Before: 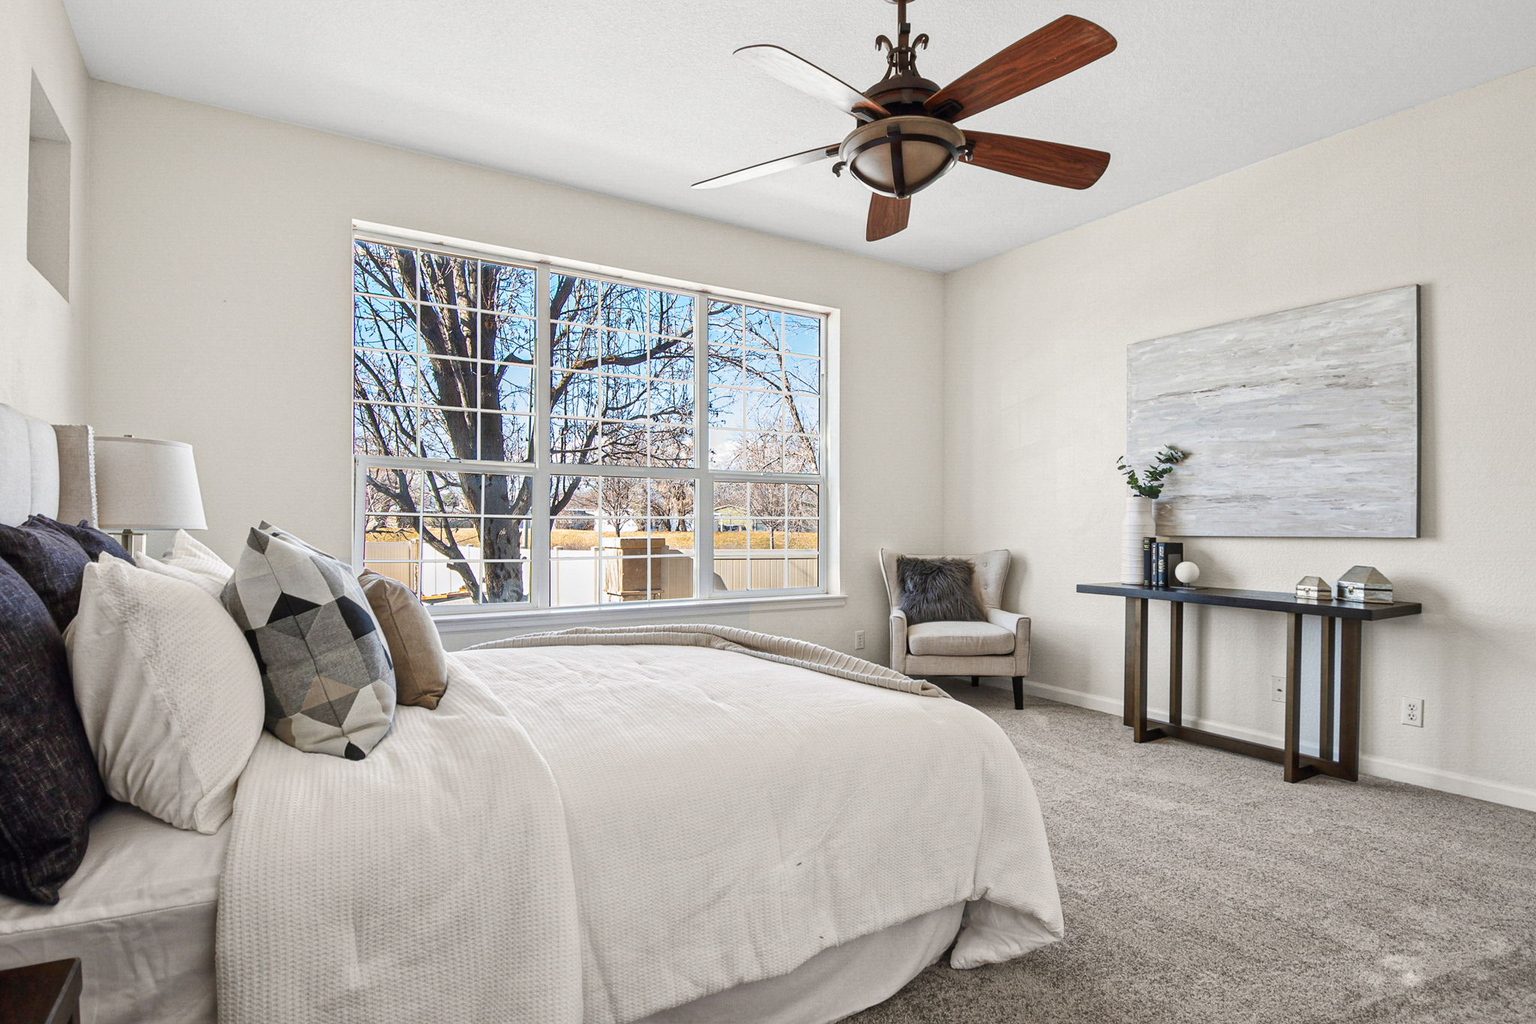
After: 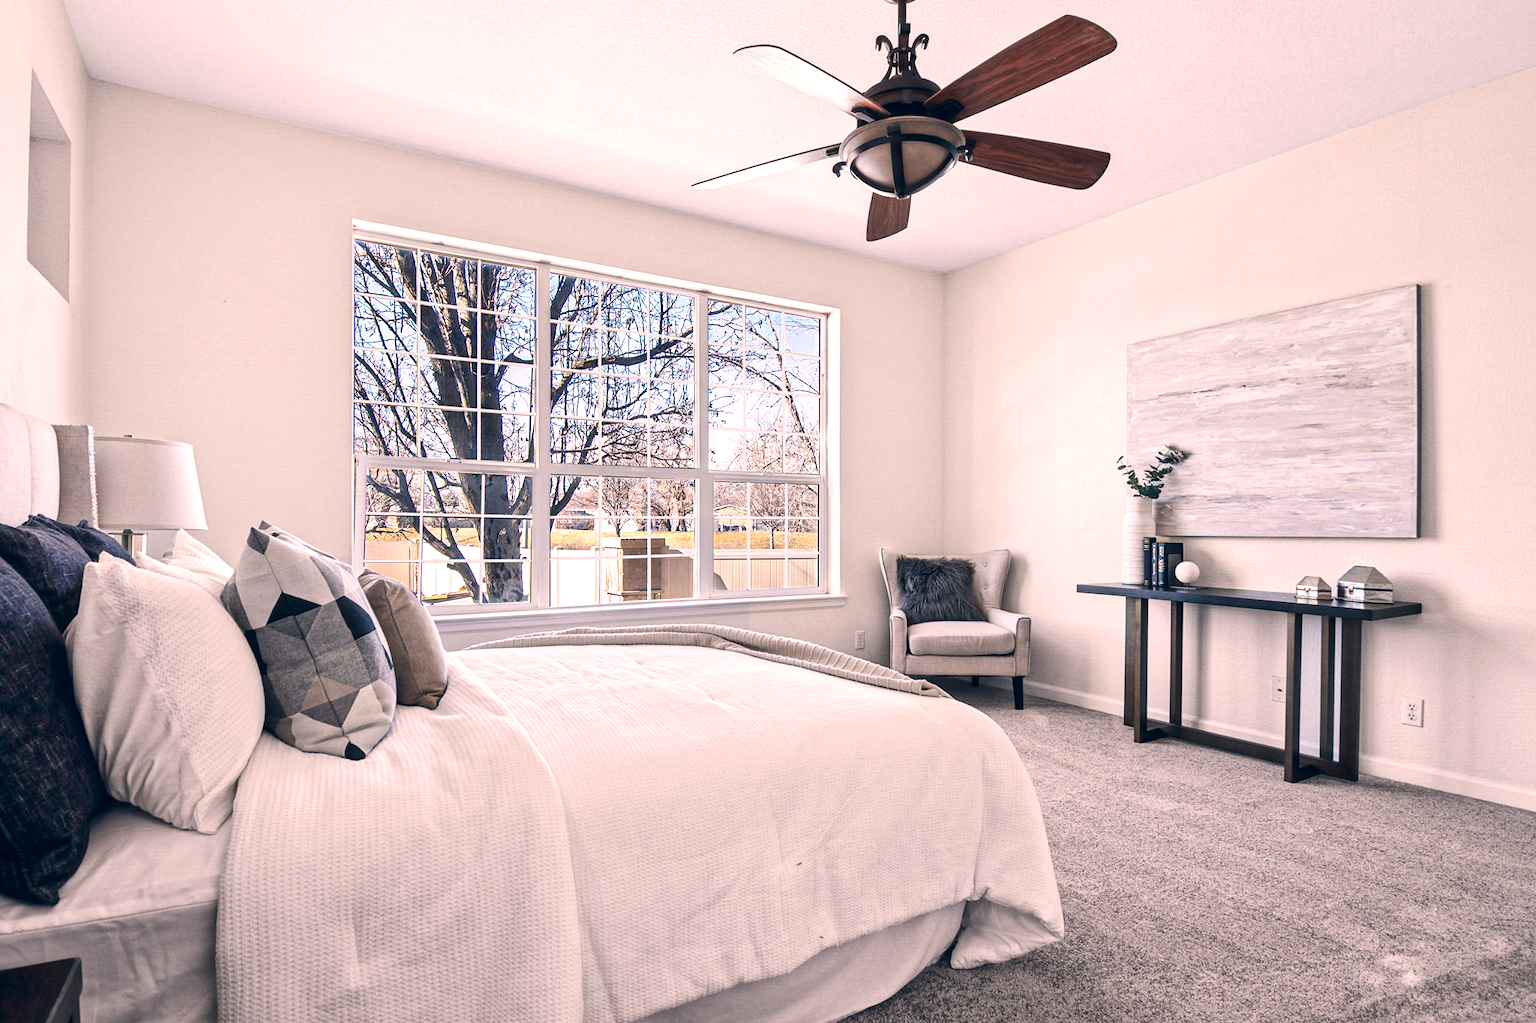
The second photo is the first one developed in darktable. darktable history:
tone equalizer: -8 EV -0.417 EV, -7 EV -0.389 EV, -6 EV -0.333 EV, -5 EV -0.222 EV, -3 EV 0.222 EV, -2 EV 0.333 EV, -1 EV 0.389 EV, +0 EV 0.417 EV, edges refinement/feathering 500, mask exposure compensation -1.57 EV, preserve details no
color correction: highlights a* 14.46, highlights b* 5.85, shadows a* -5.53, shadows b* -15.24, saturation 0.85
